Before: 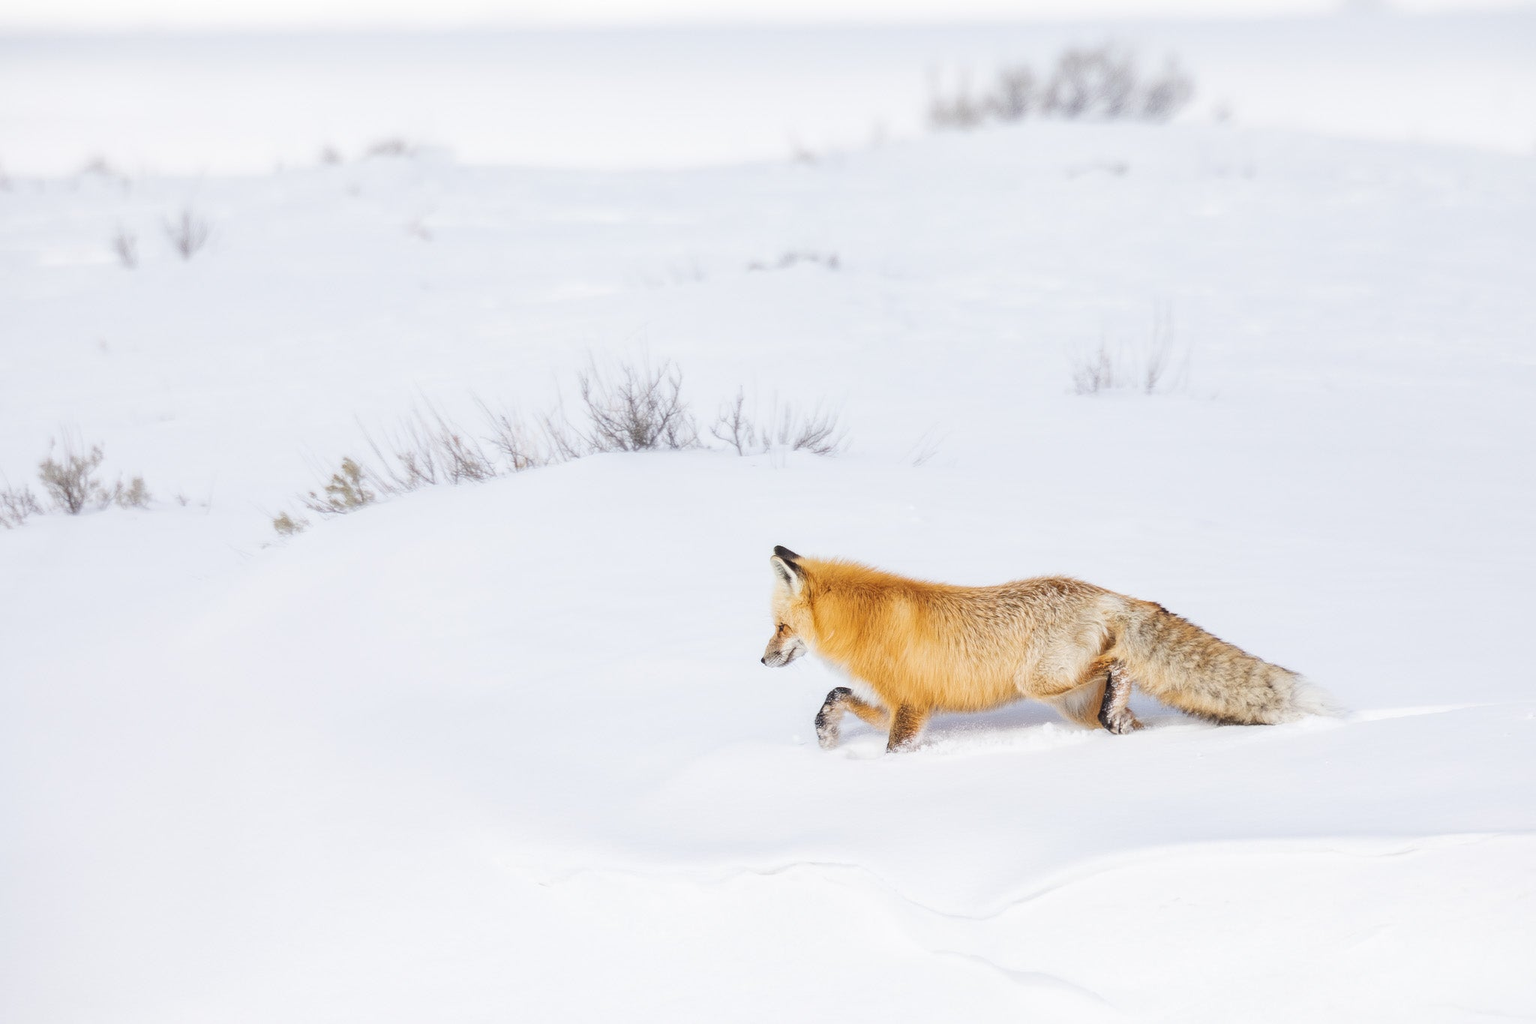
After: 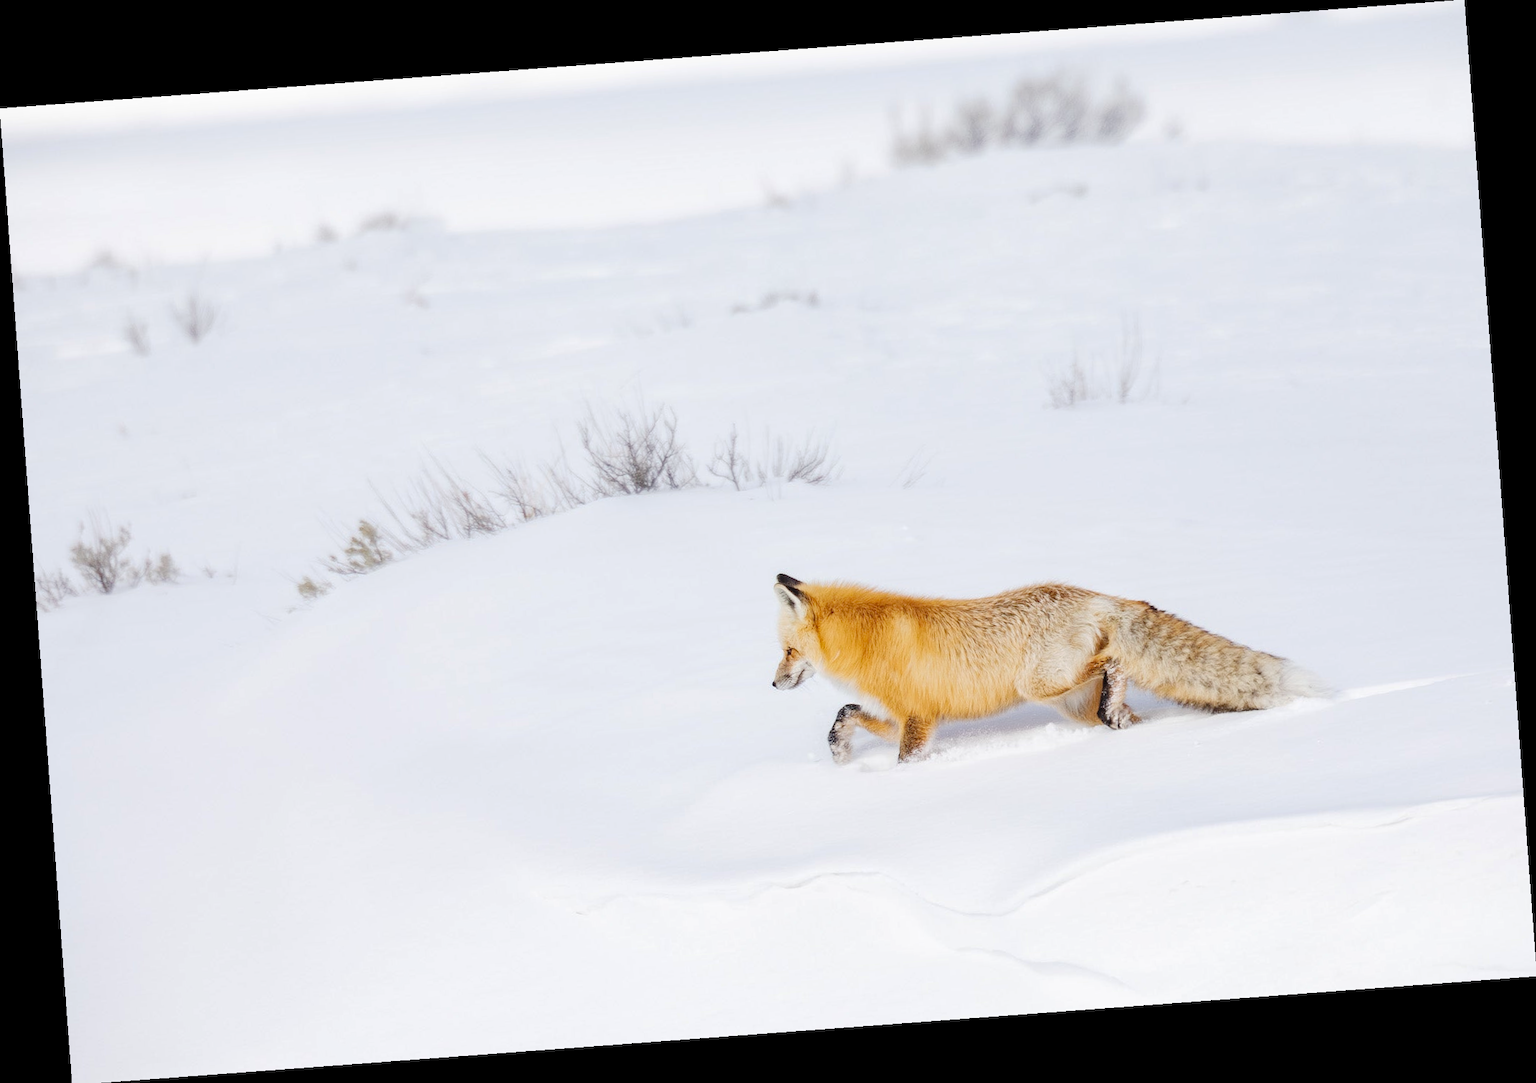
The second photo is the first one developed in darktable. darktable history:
rotate and perspective: rotation -4.25°, automatic cropping off
tone curve: curves: ch0 [(0, 0) (0.003, 0.005) (0.011, 0.006) (0.025, 0.013) (0.044, 0.027) (0.069, 0.042) (0.1, 0.06) (0.136, 0.085) (0.177, 0.118) (0.224, 0.171) (0.277, 0.239) (0.335, 0.314) (0.399, 0.394) (0.468, 0.473) (0.543, 0.552) (0.623, 0.64) (0.709, 0.718) (0.801, 0.801) (0.898, 0.882) (1, 1)], preserve colors none
